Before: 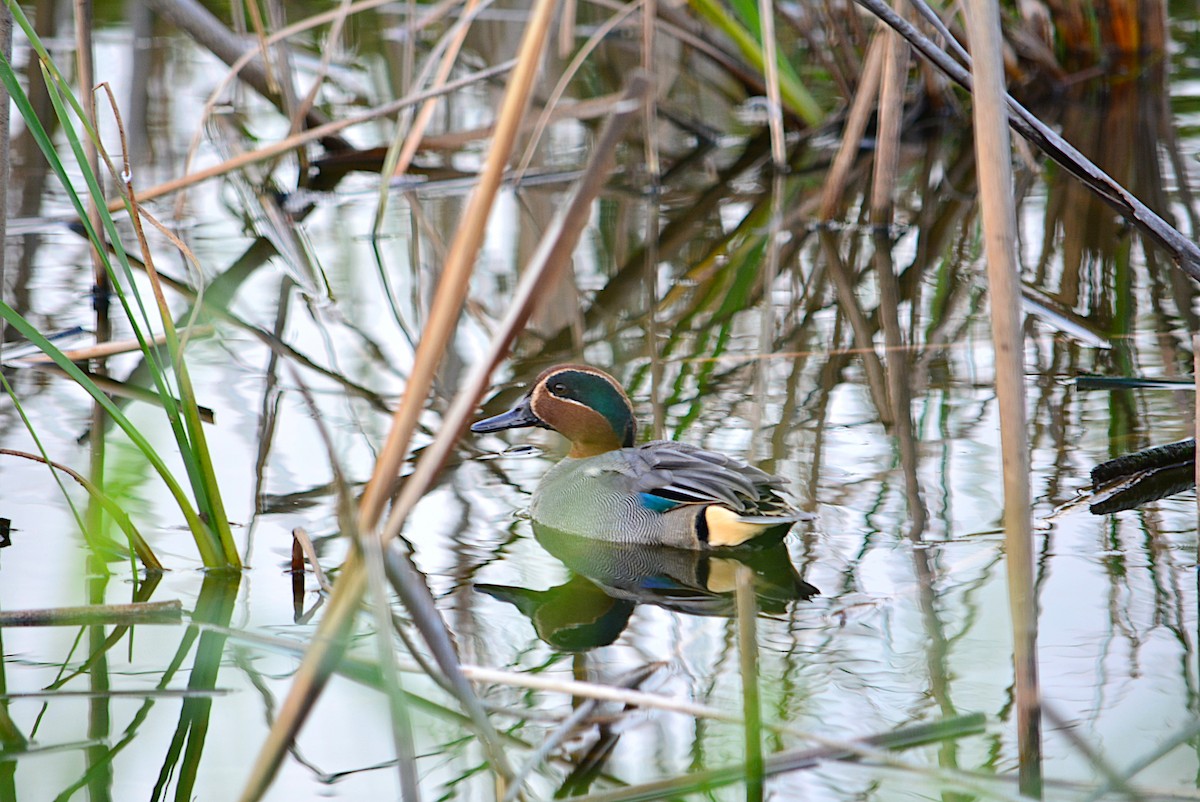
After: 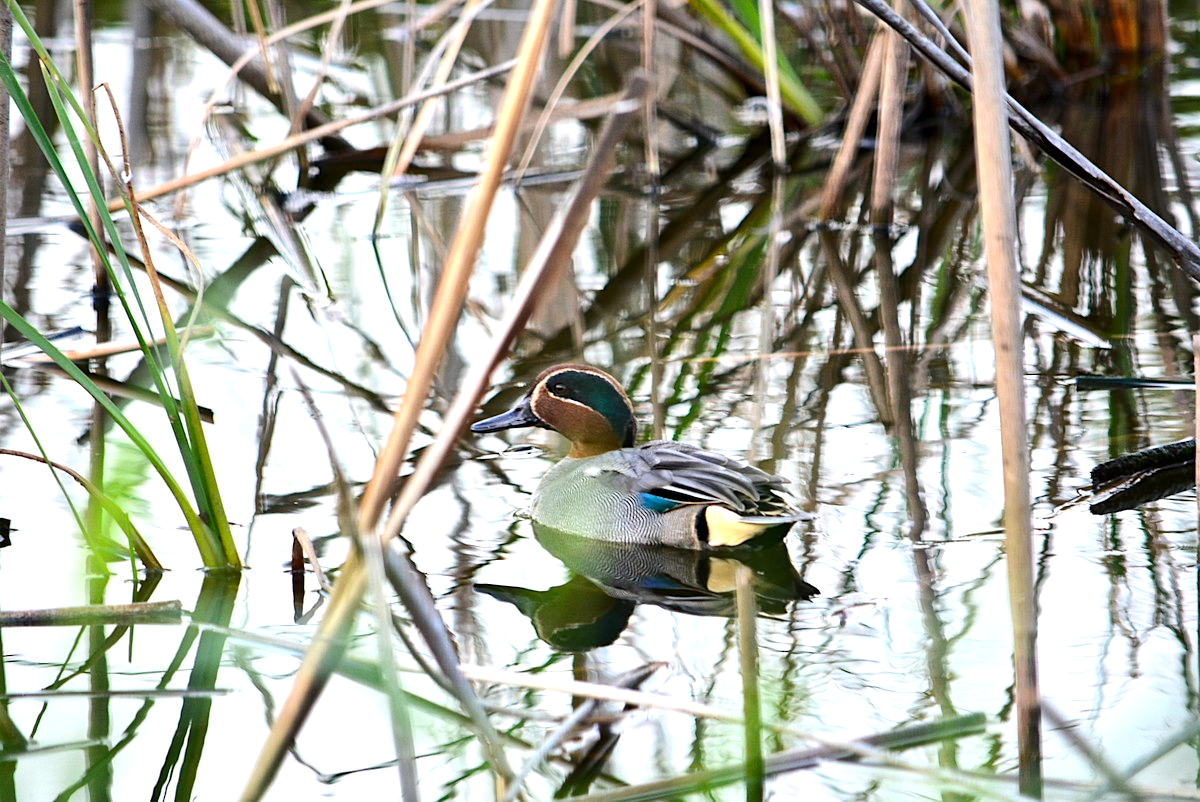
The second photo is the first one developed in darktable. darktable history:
tone equalizer: -8 EV -0.75 EV, -7 EV -0.7 EV, -6 EV -0.6 EV, -5 EV -0.4 EV, -3 EV 0.4 EV, -2 EV 0.6 EV, -1 EV 0.7 EV, +0 EV 0.75 EV, edges refinement/feathering 500, mask exposure compensation -1.57 EV, preserve details no
local contrast: mode bilateral grid, contrast 25, coarseness 50, detail 123%, midtone range 0.2
